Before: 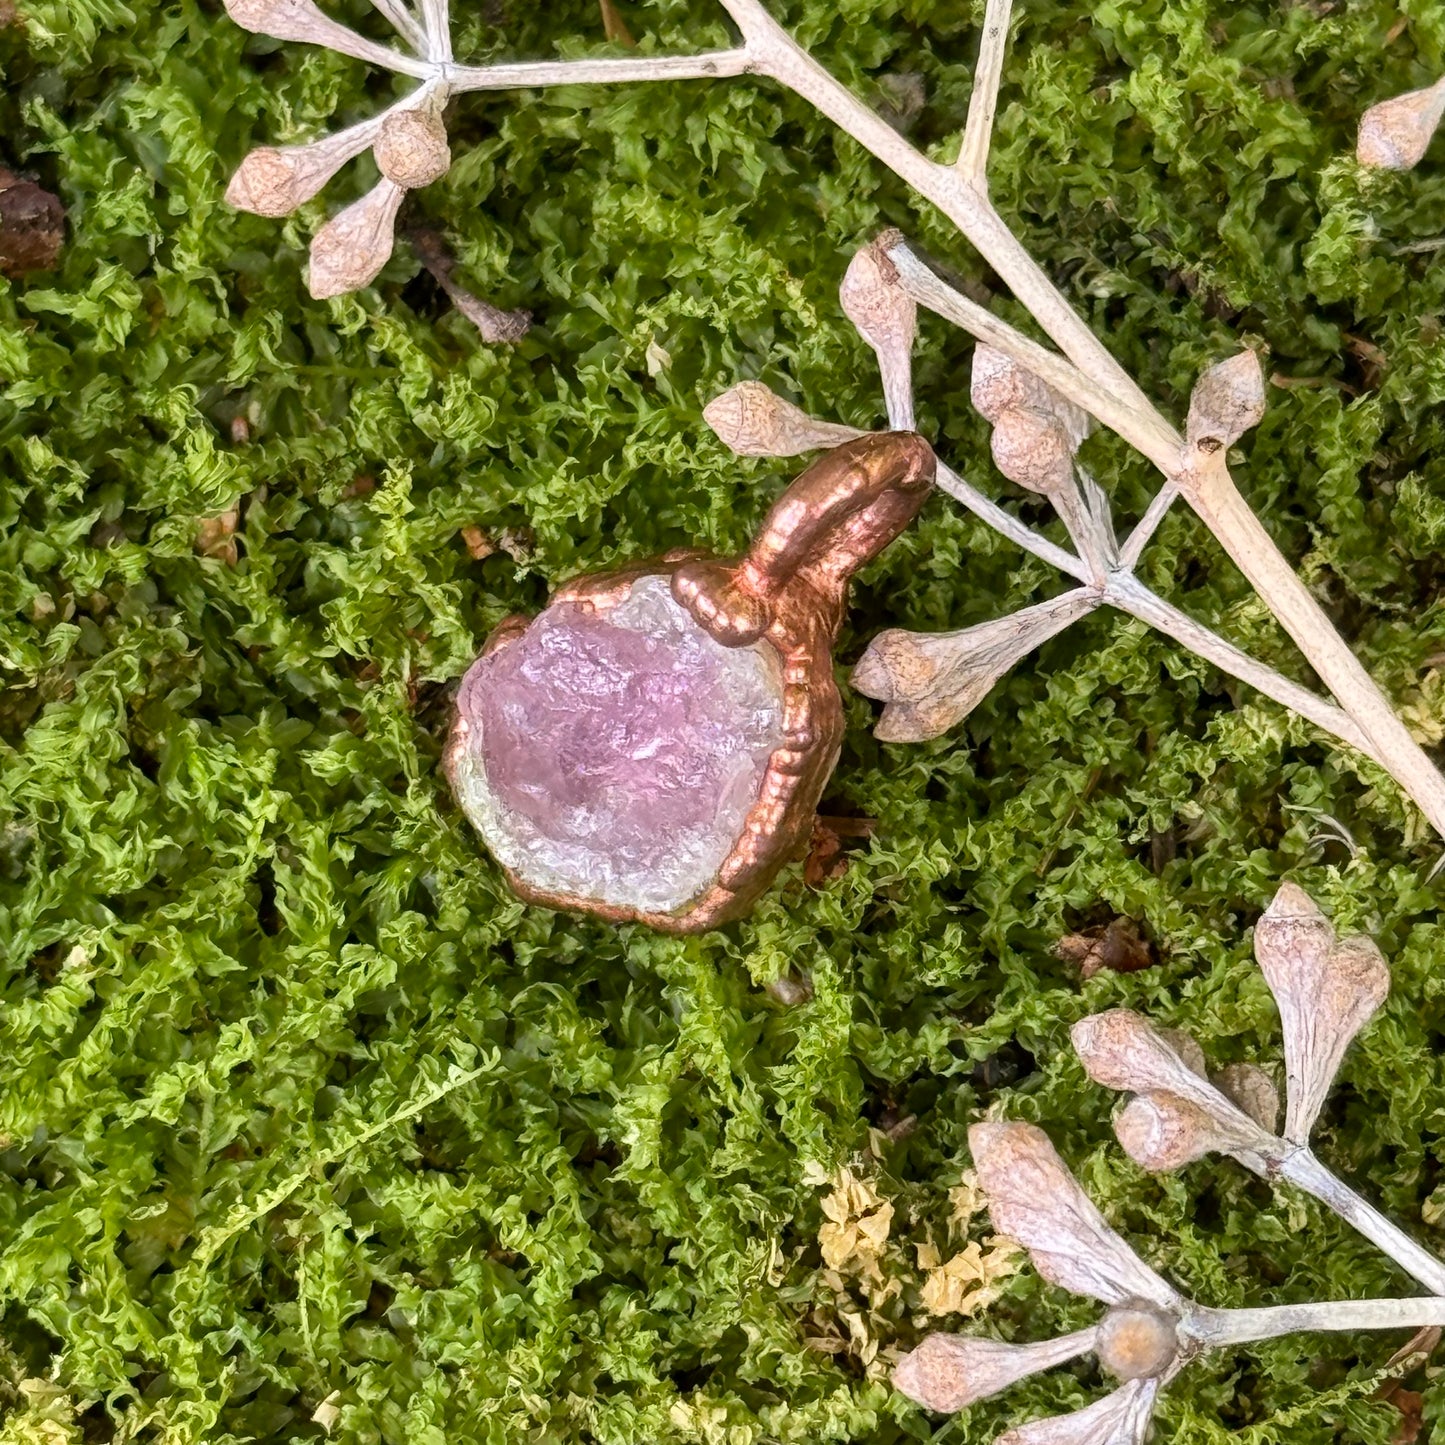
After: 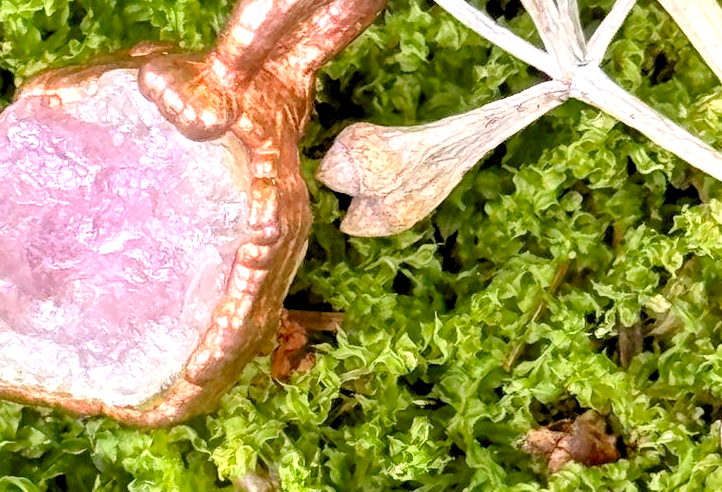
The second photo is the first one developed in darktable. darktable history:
levels: levels [0.036, 0.364, 0.827]
crop: left 36.895%, top 35.026%, right 13.106%, bottom 30.907%
